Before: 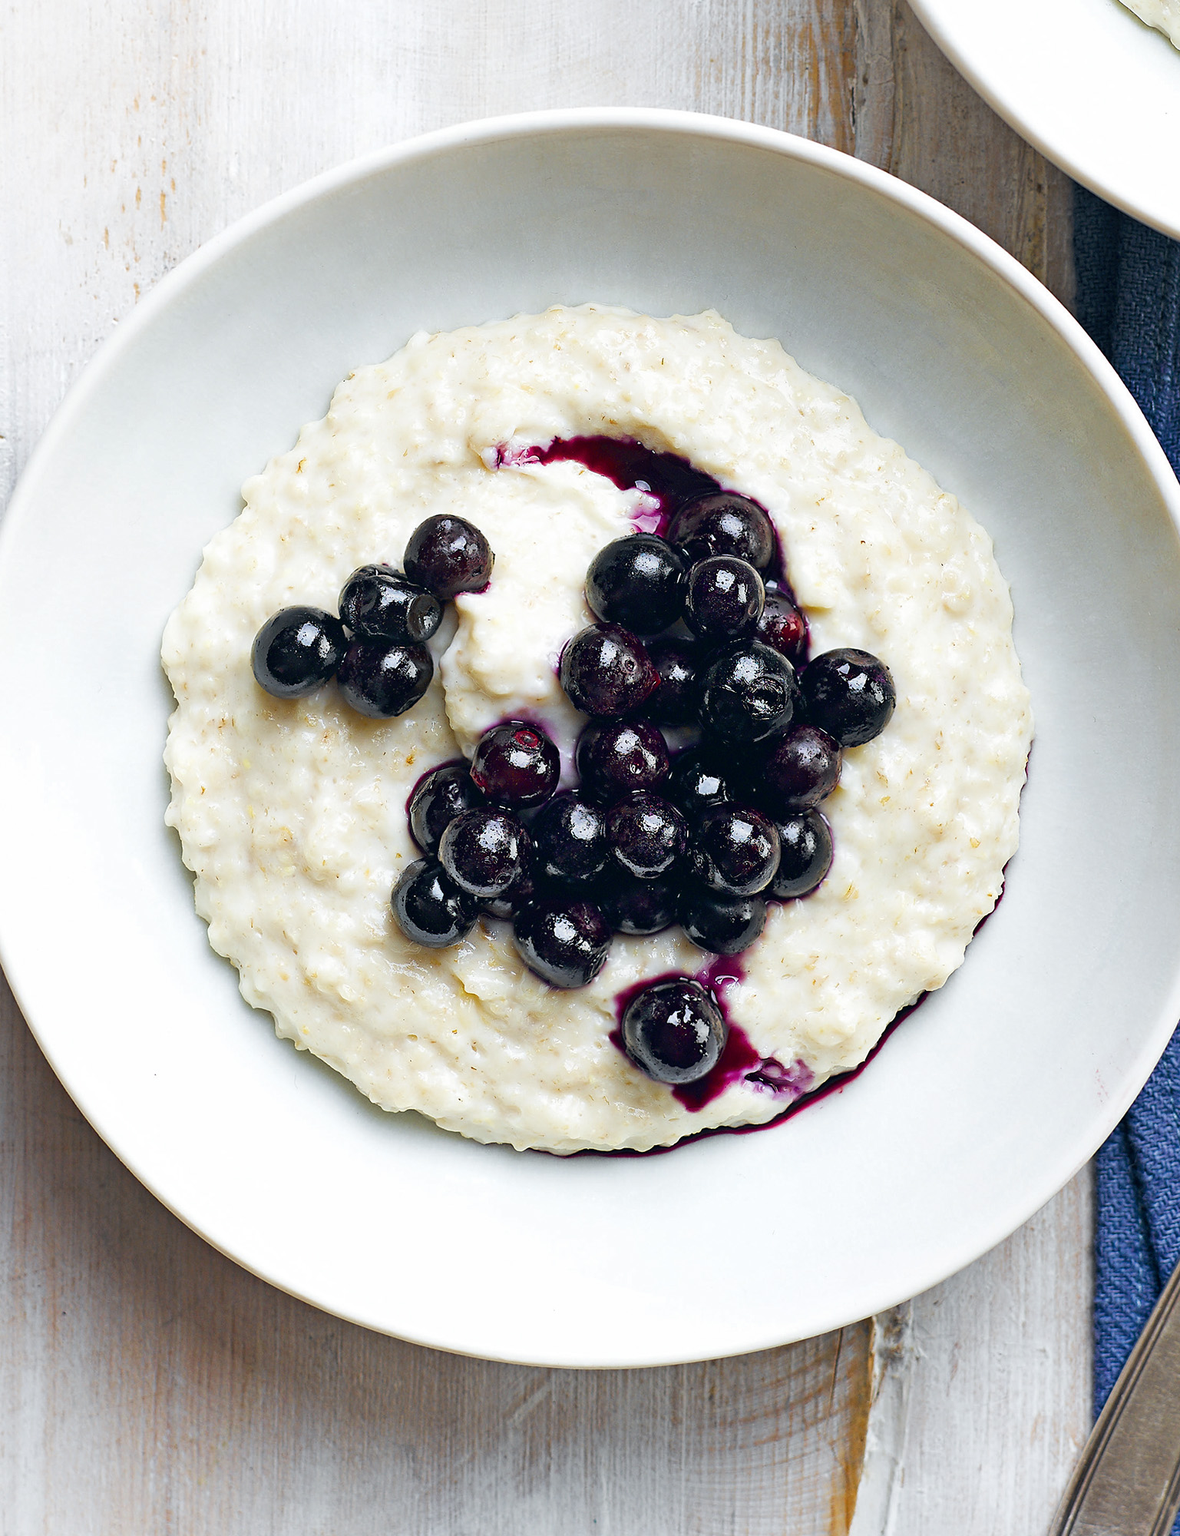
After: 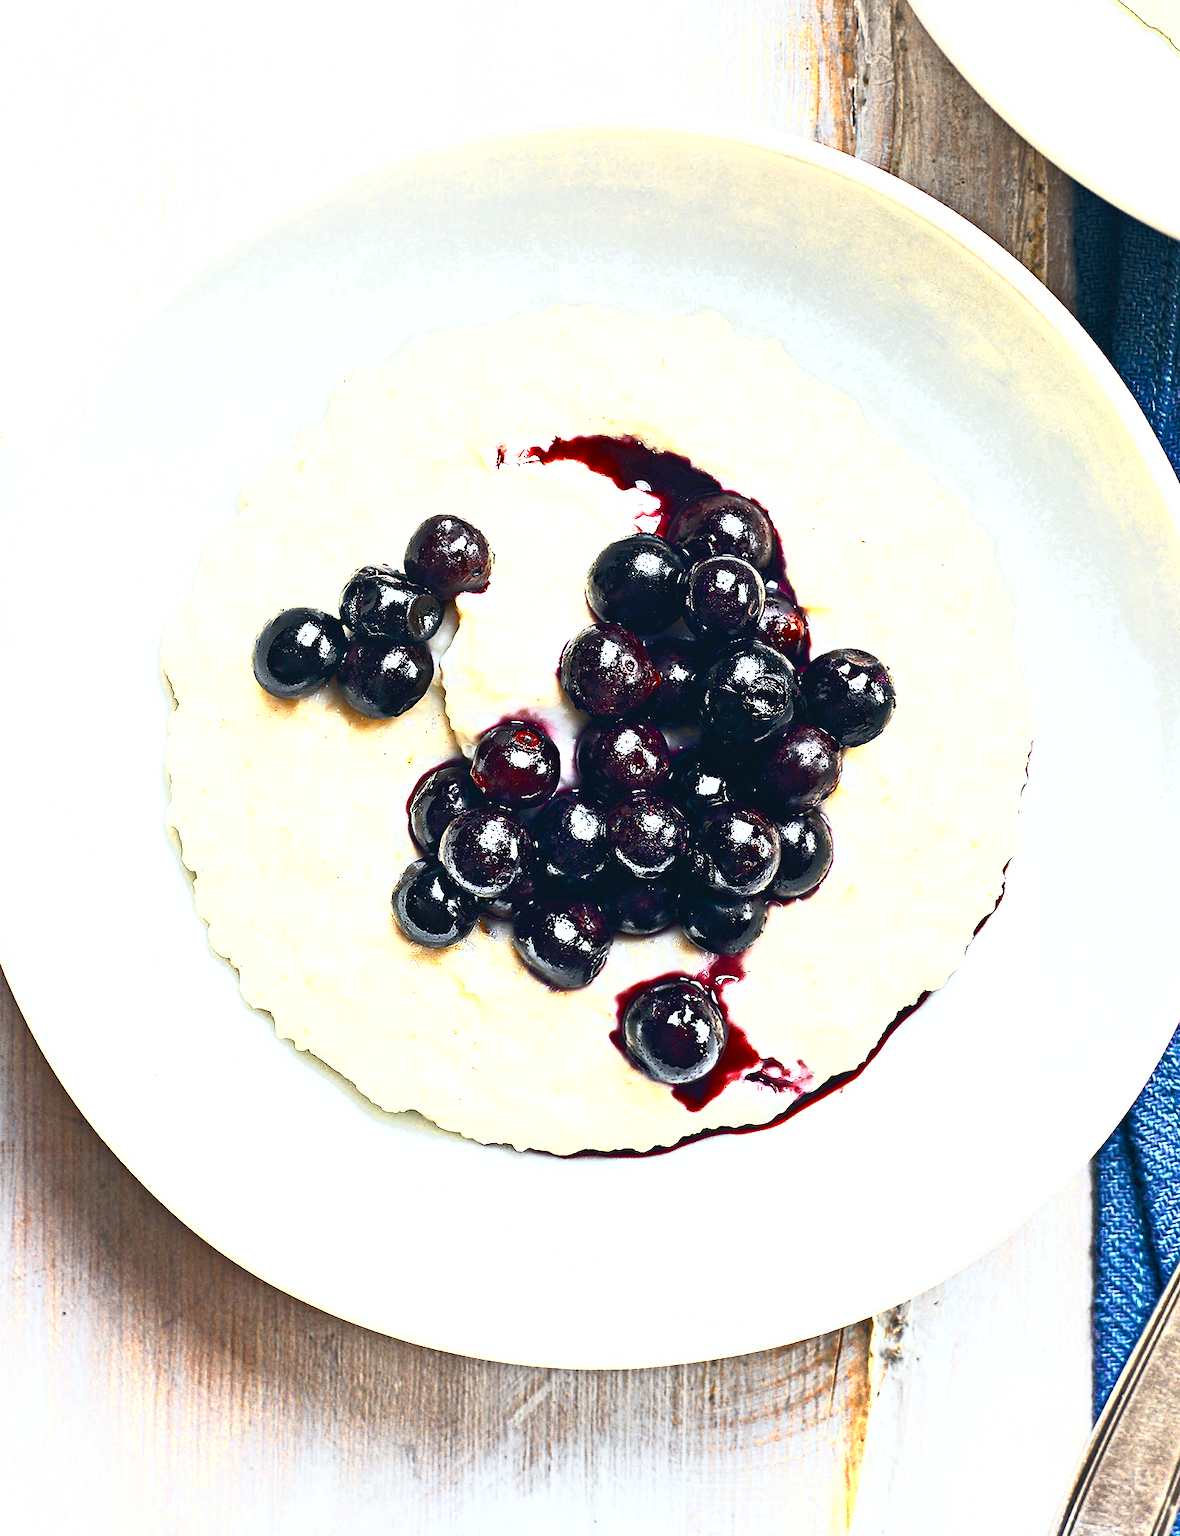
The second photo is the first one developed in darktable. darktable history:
contrast brightness saturation: contrast 0.821, brightness 0.606, saturation 0.583
color zones: curves: ch0 [(0.018, 0.548) (0.197, 0.654) (0.425, 0.447) (0.605, 0.658) (0.732, 0.579)]; ch1 [(0.105, 0.531) (0.224, 0.531) (0.386, 0.39) (0.618, 0.456) (0.732, 0.456) (0.956, 0.421)]; ch2 [(0.039, 0.583) (0.215, 0.465) (0.399, 0.544) (0.465, 0.548) (0.614, 0.447) (0.724, 0.43) (0.882, 0.623) (0.956, 0.632)]
